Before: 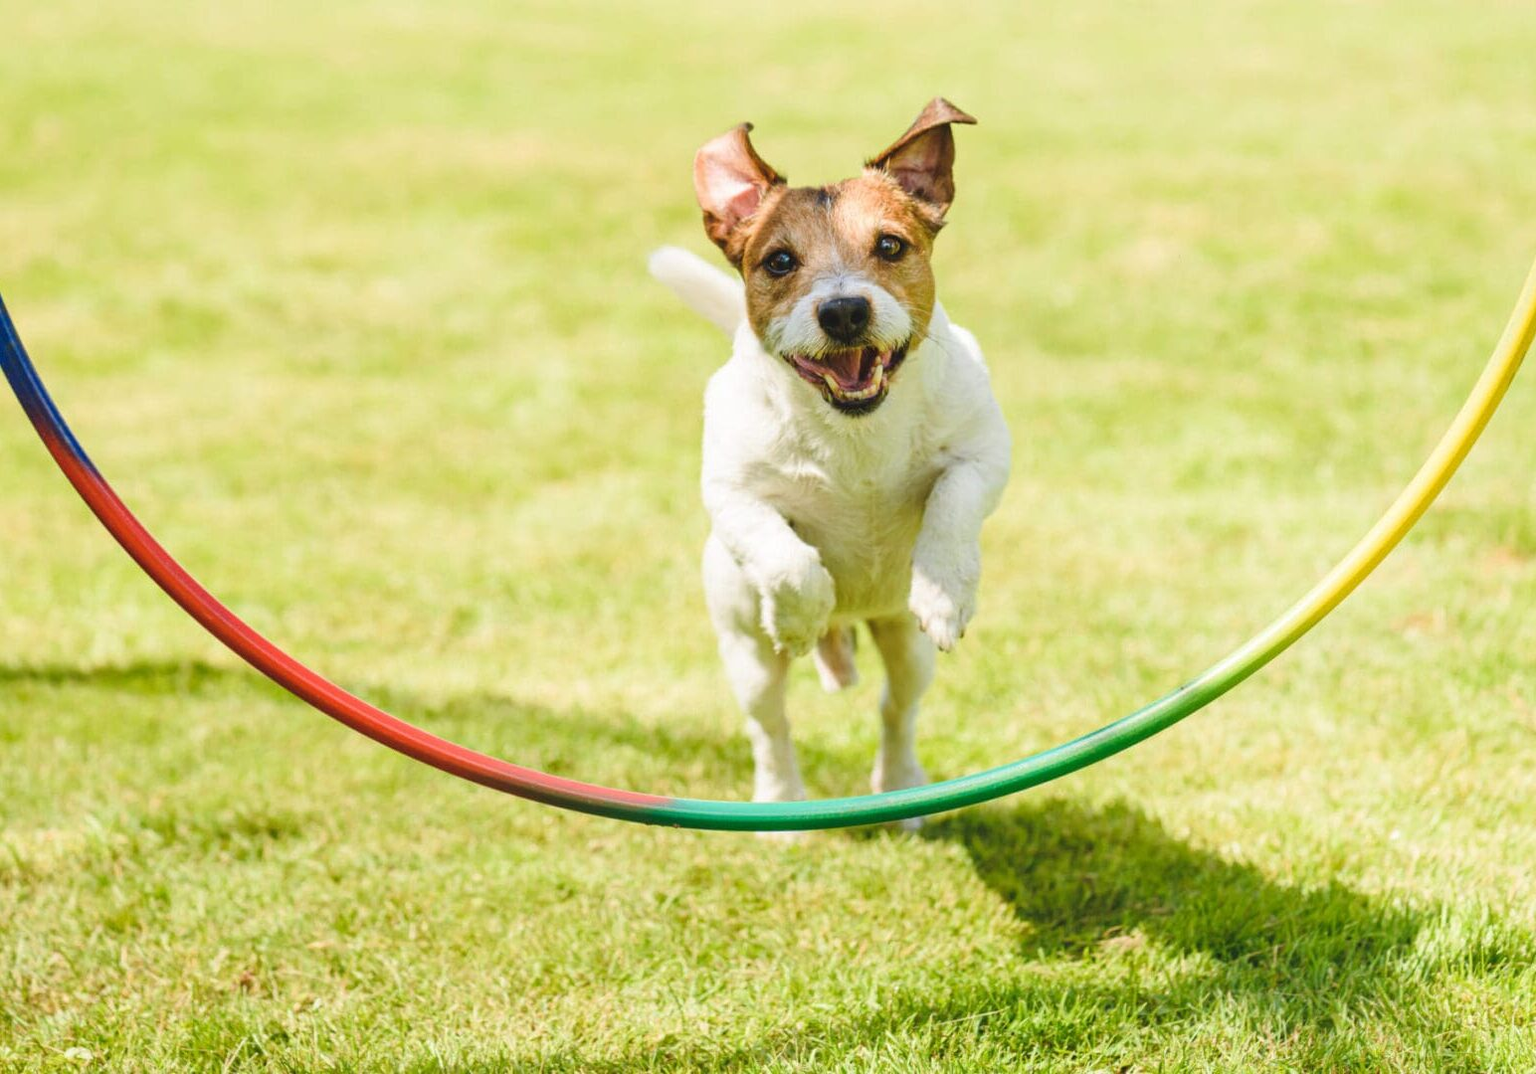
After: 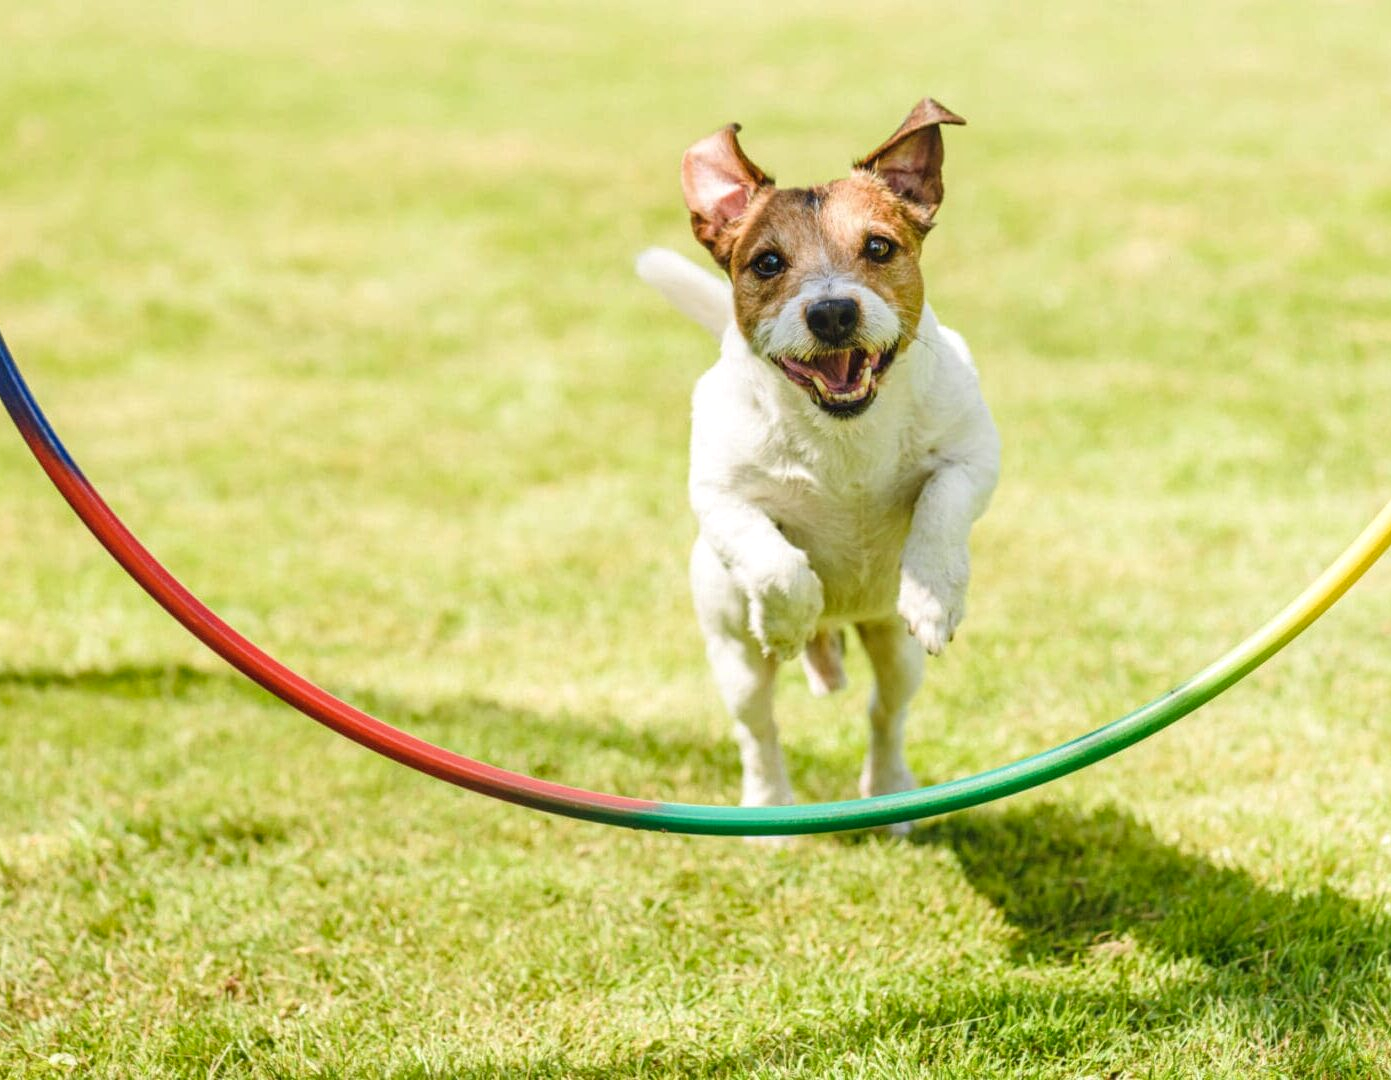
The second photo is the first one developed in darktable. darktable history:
local contrast: on, module defaults
crop and rotate: left 1.088%, right 8.807%
